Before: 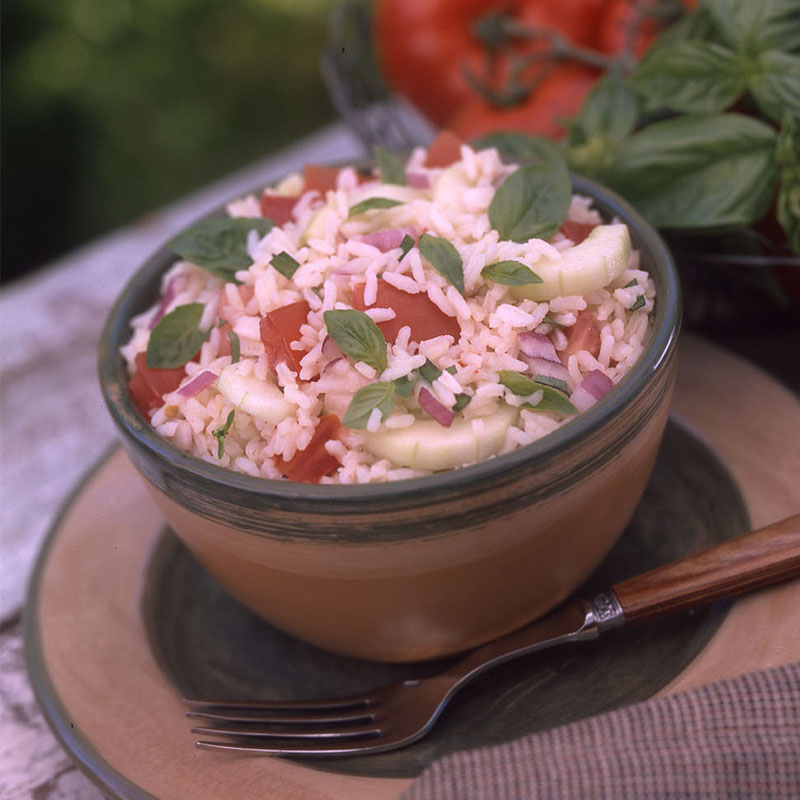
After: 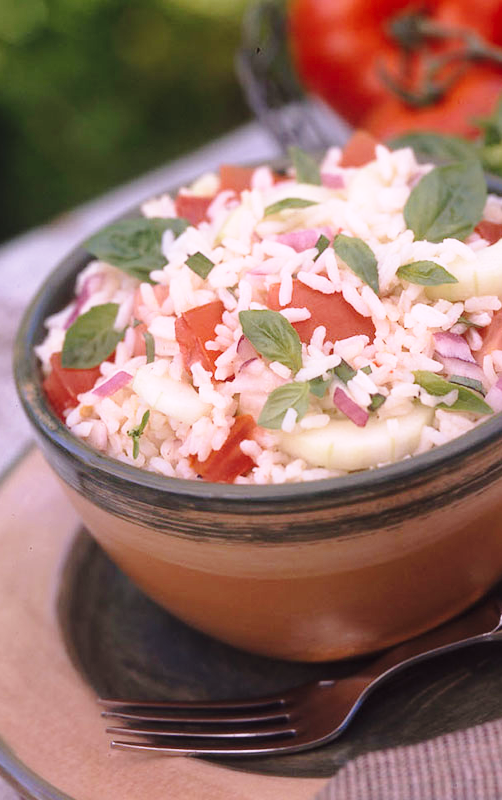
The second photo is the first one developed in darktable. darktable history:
tone equalizer: on, module defaults
crop: left 10.644%, right 26.528%
base curve: curves: ch0 [(0, 0) (0.028, 0.03) (0.121, 0.232) (0.46, 0.748) (0.859, 0.968) (1, 1)], preserve colors none
